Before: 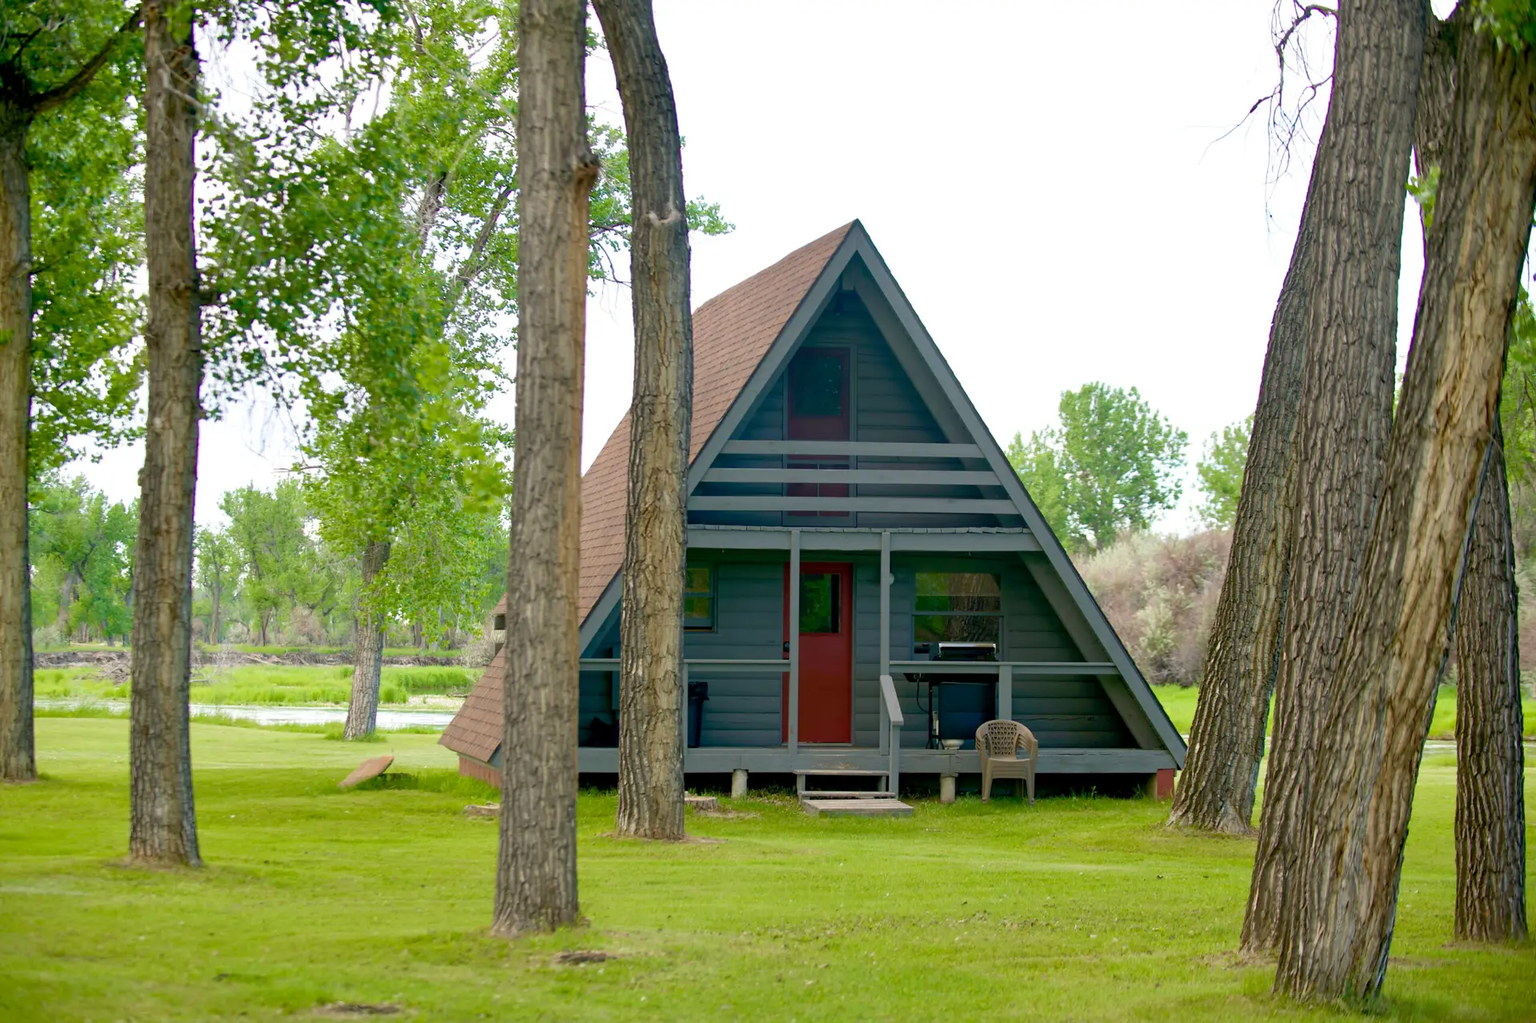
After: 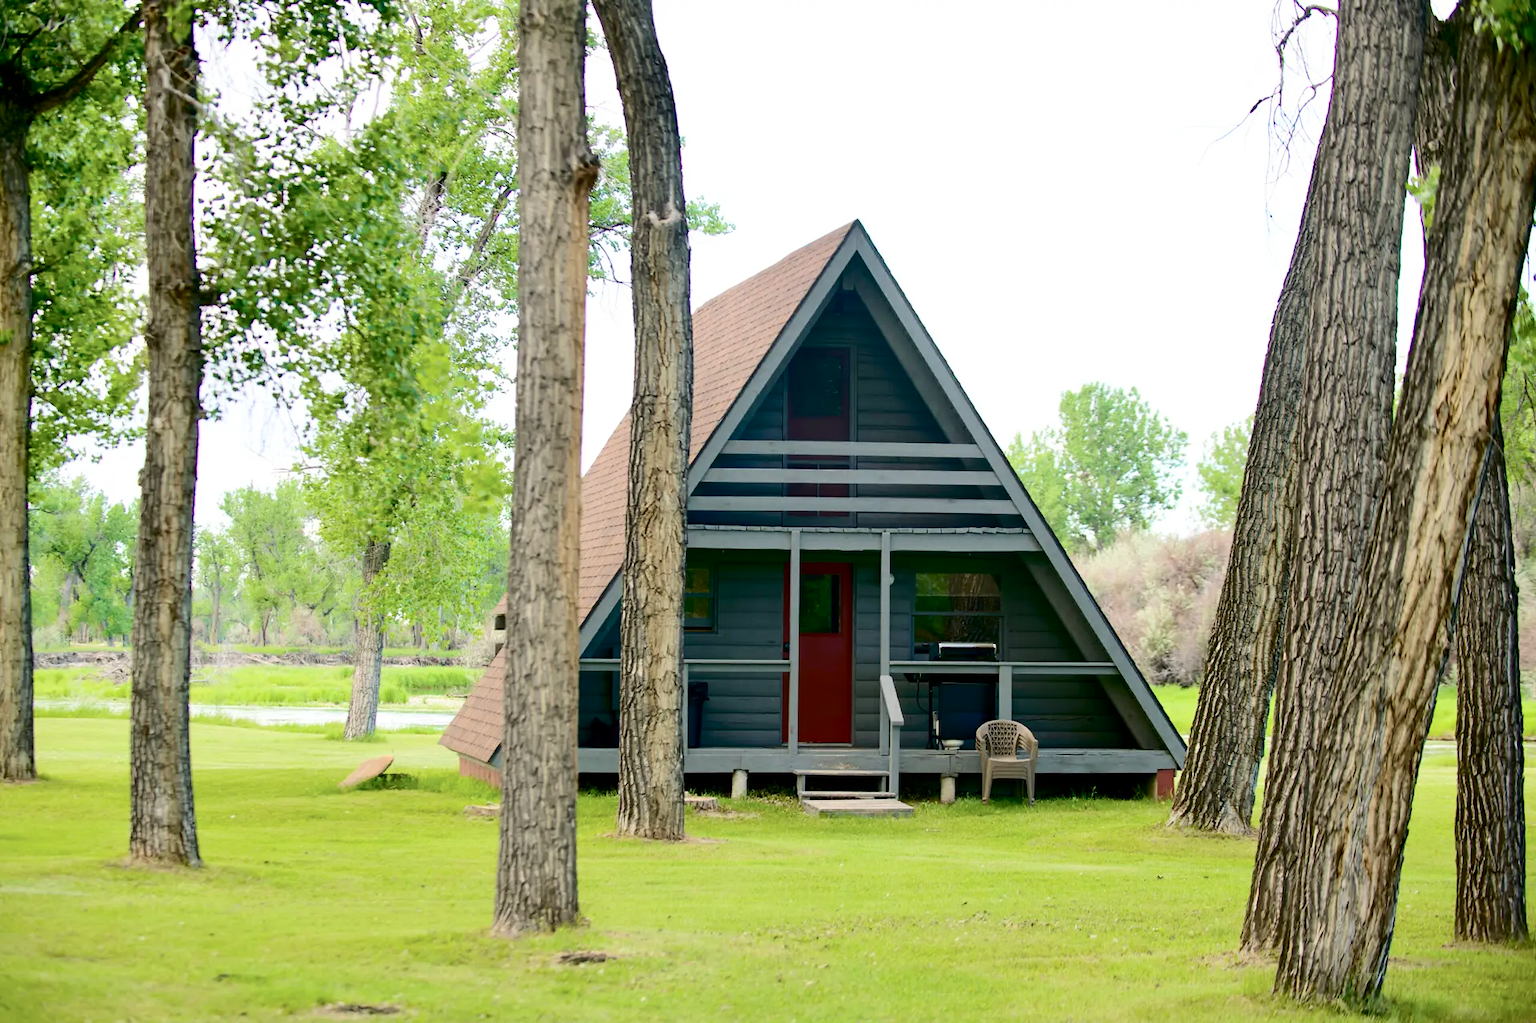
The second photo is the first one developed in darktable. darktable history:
tone curve: curves: ch0 [(0, 0) (0.003, 0.002) (0.011, 0.008) (0.025, 0.017) (0.044, 0.027) (0.069, 0.037) (0.1, 0.052) (0.136, 0.074) (0.177, 0.11) (0.224, 0.155) (0.277, 0.237) (0.335, 0.34) (0.399, 0.467) (0.468, 0.584) (0.543, 0.683) (0.623, 0.762) (0.709, 0.827) (0.801, 0.888) (0.898, 0.947) (1, 1)], color space Lab, independent channels, preserve colors none
